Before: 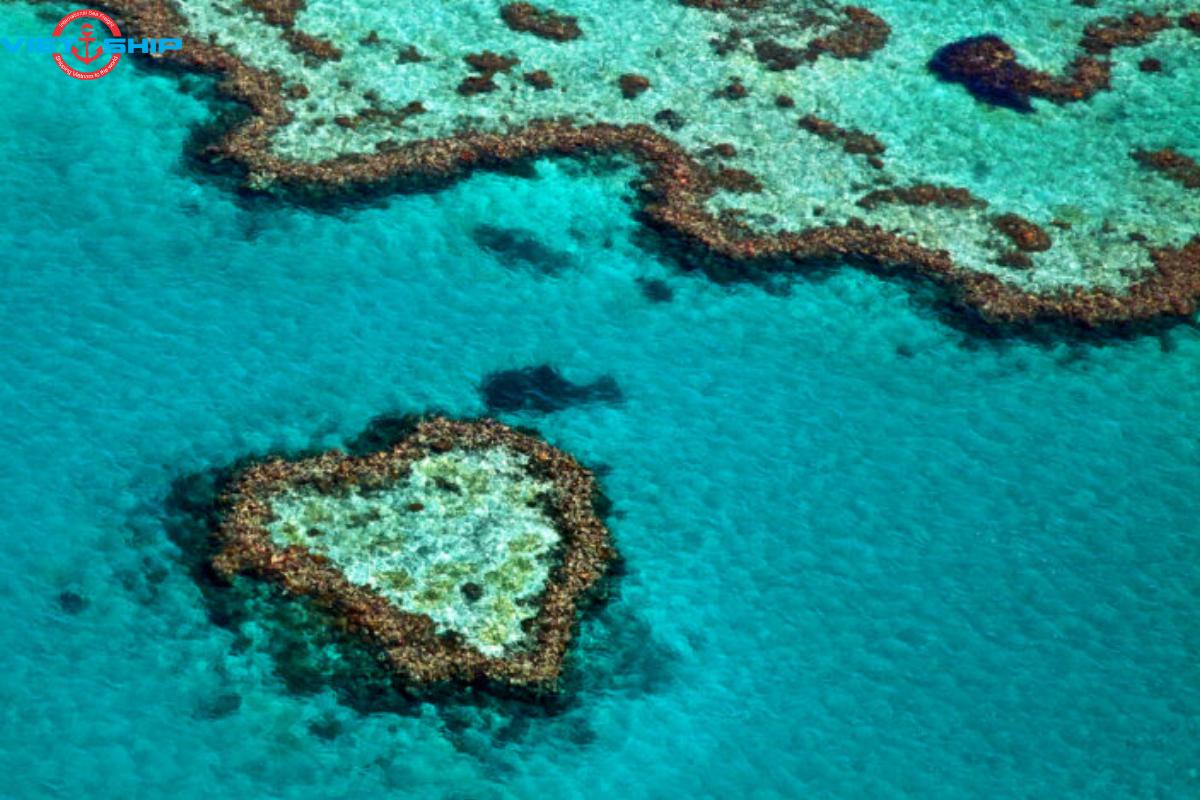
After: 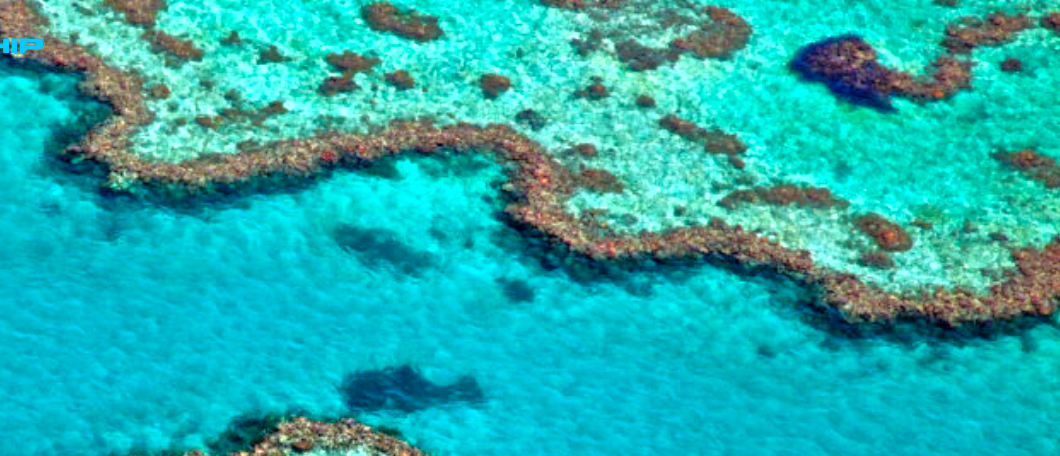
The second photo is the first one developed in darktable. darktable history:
exposure: exposure 0.203 EV, compensate highlight preservation false
color calibration: output R [0.946, 0.065, -0.013, 0], output G [-0.246, 1.264, -0.017, 0], output B [0.046, -0.098, 1.05, 0], illuminant as shot in camera, x 0.358, y 0.373, temperature 4628.91 K, gamut compression 0.986
crop and rotate: left 11.632%, bottom 42.98%
tone equalizer: -7 EV 0.146 EV, -6 EV 0.636 EV, -5 EV 1.15 EV, -4 EV 1.35 EV, -3 EV 1.18 EV, -2 EV 0.6 EV, -1 EV 0.158 EV, mask exposure compensation -0.505 EV
